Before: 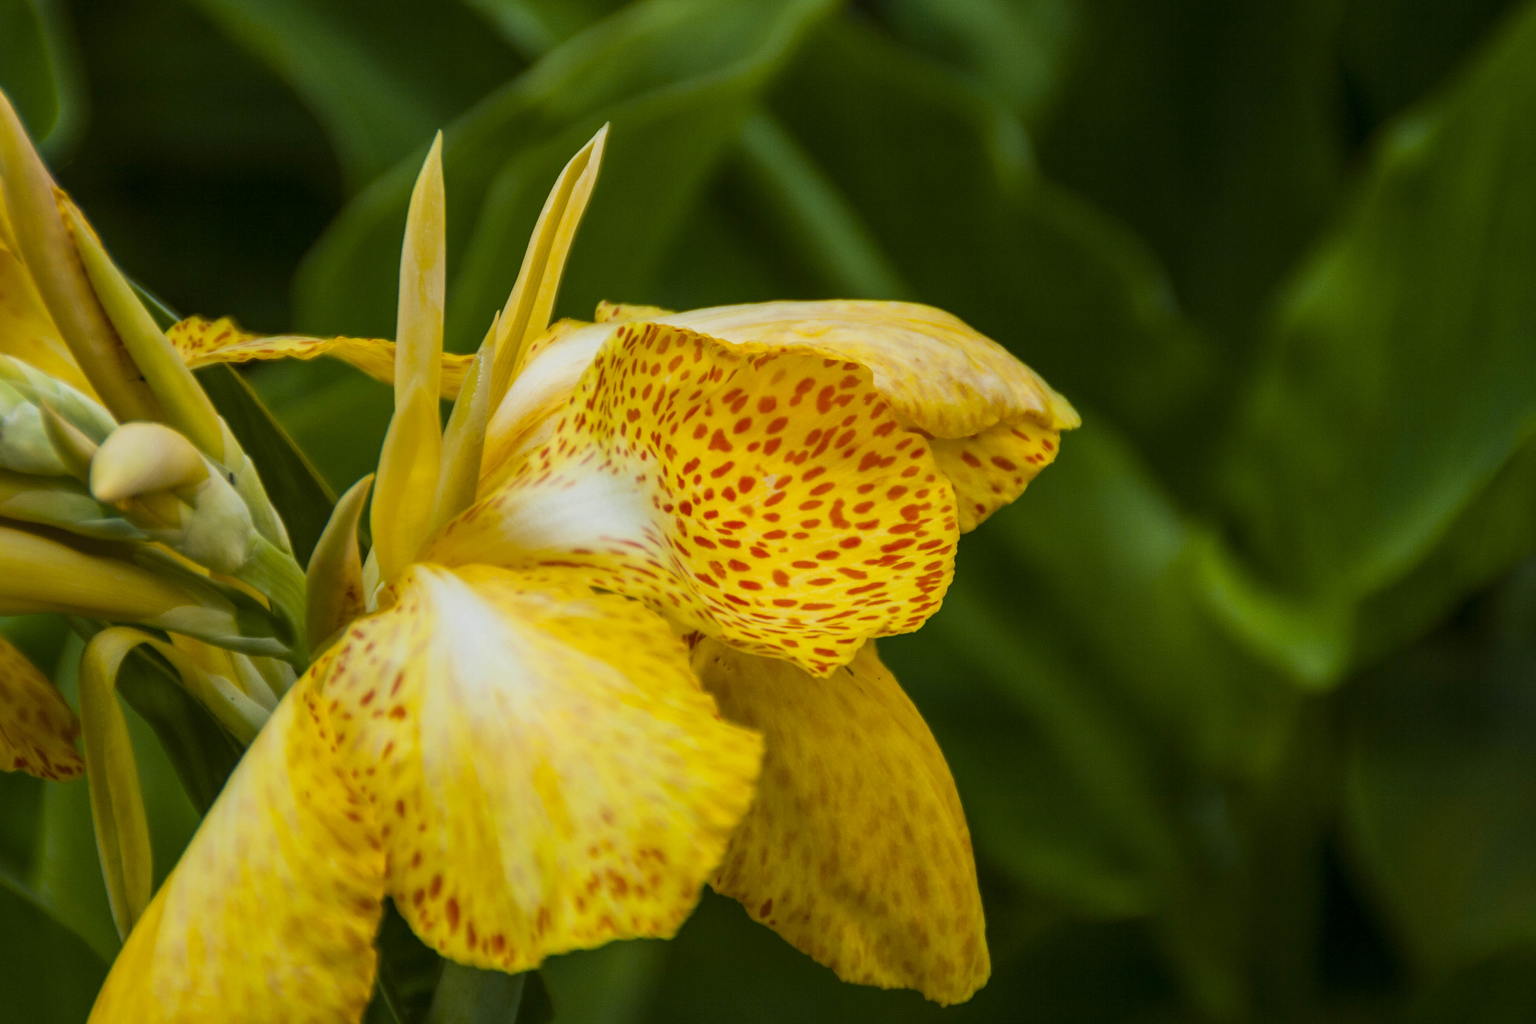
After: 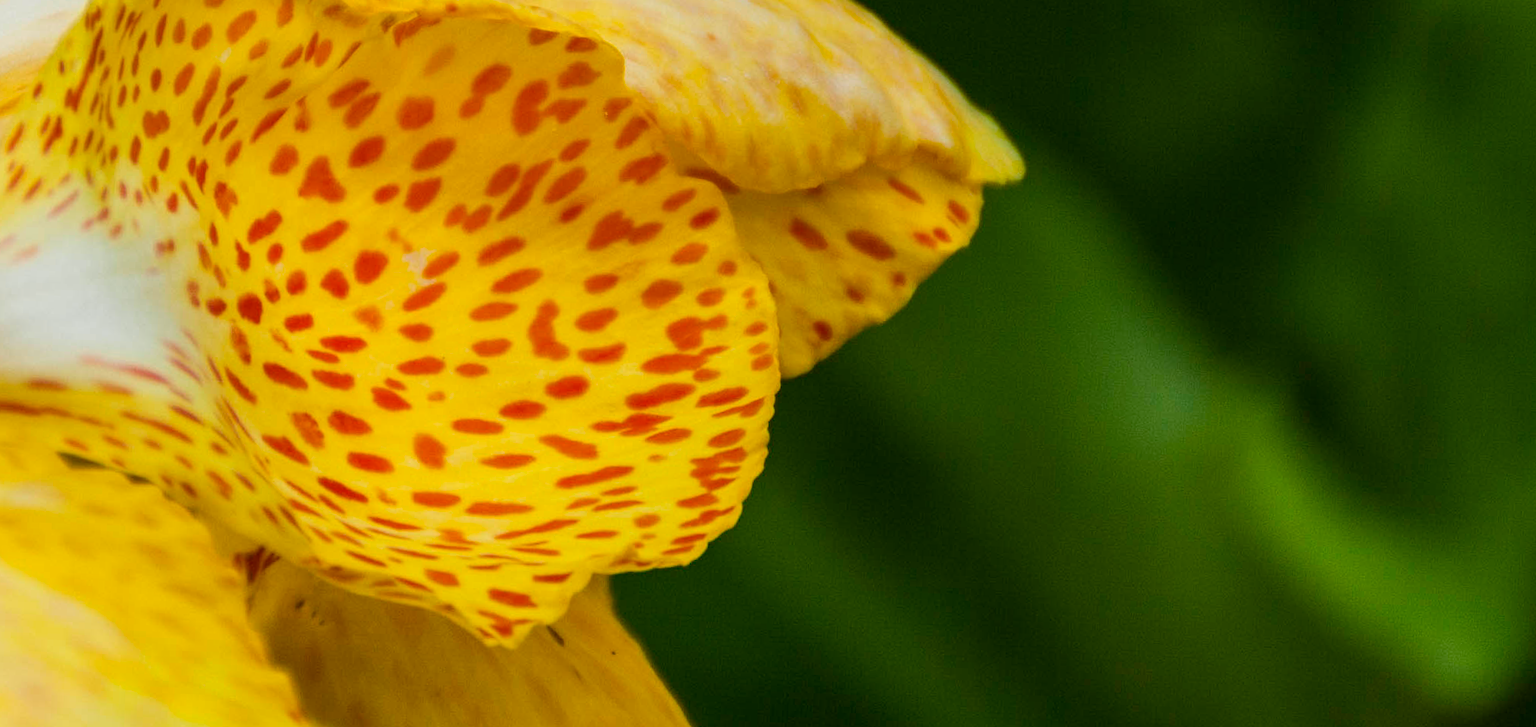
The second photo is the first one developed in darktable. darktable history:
crop: left 36.607%, top 34.735%, right 13.146%, bottom 30.611%
rotate and perspective: rotation 2.17°, automatic cropping off
